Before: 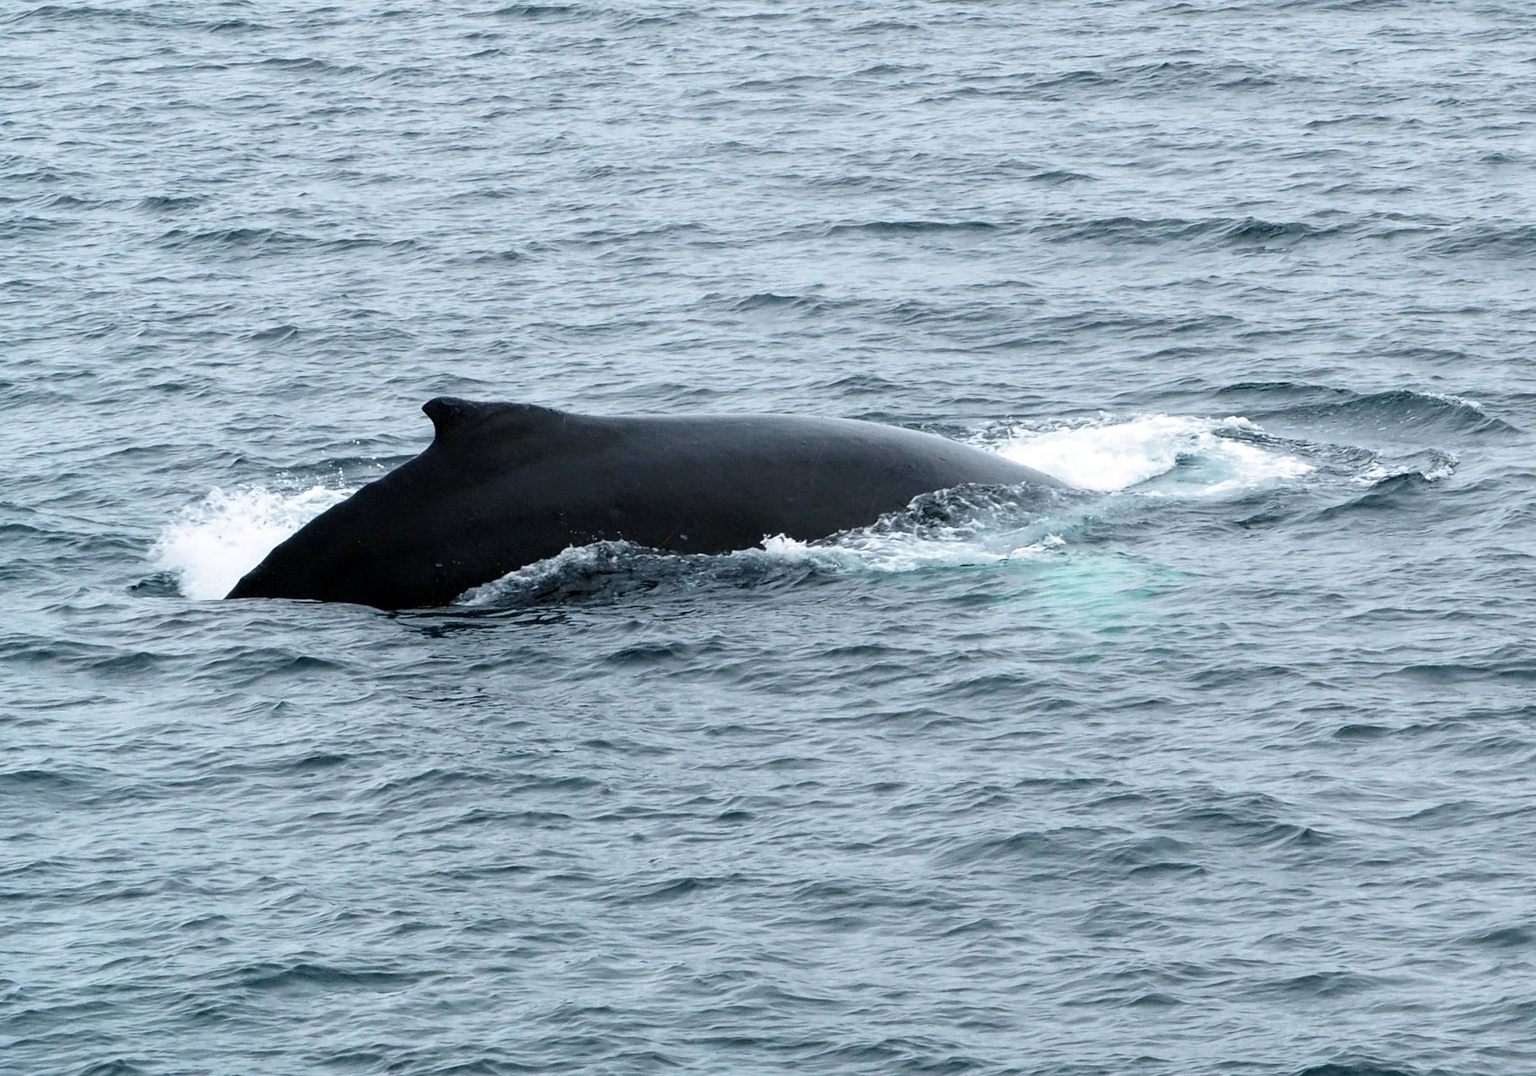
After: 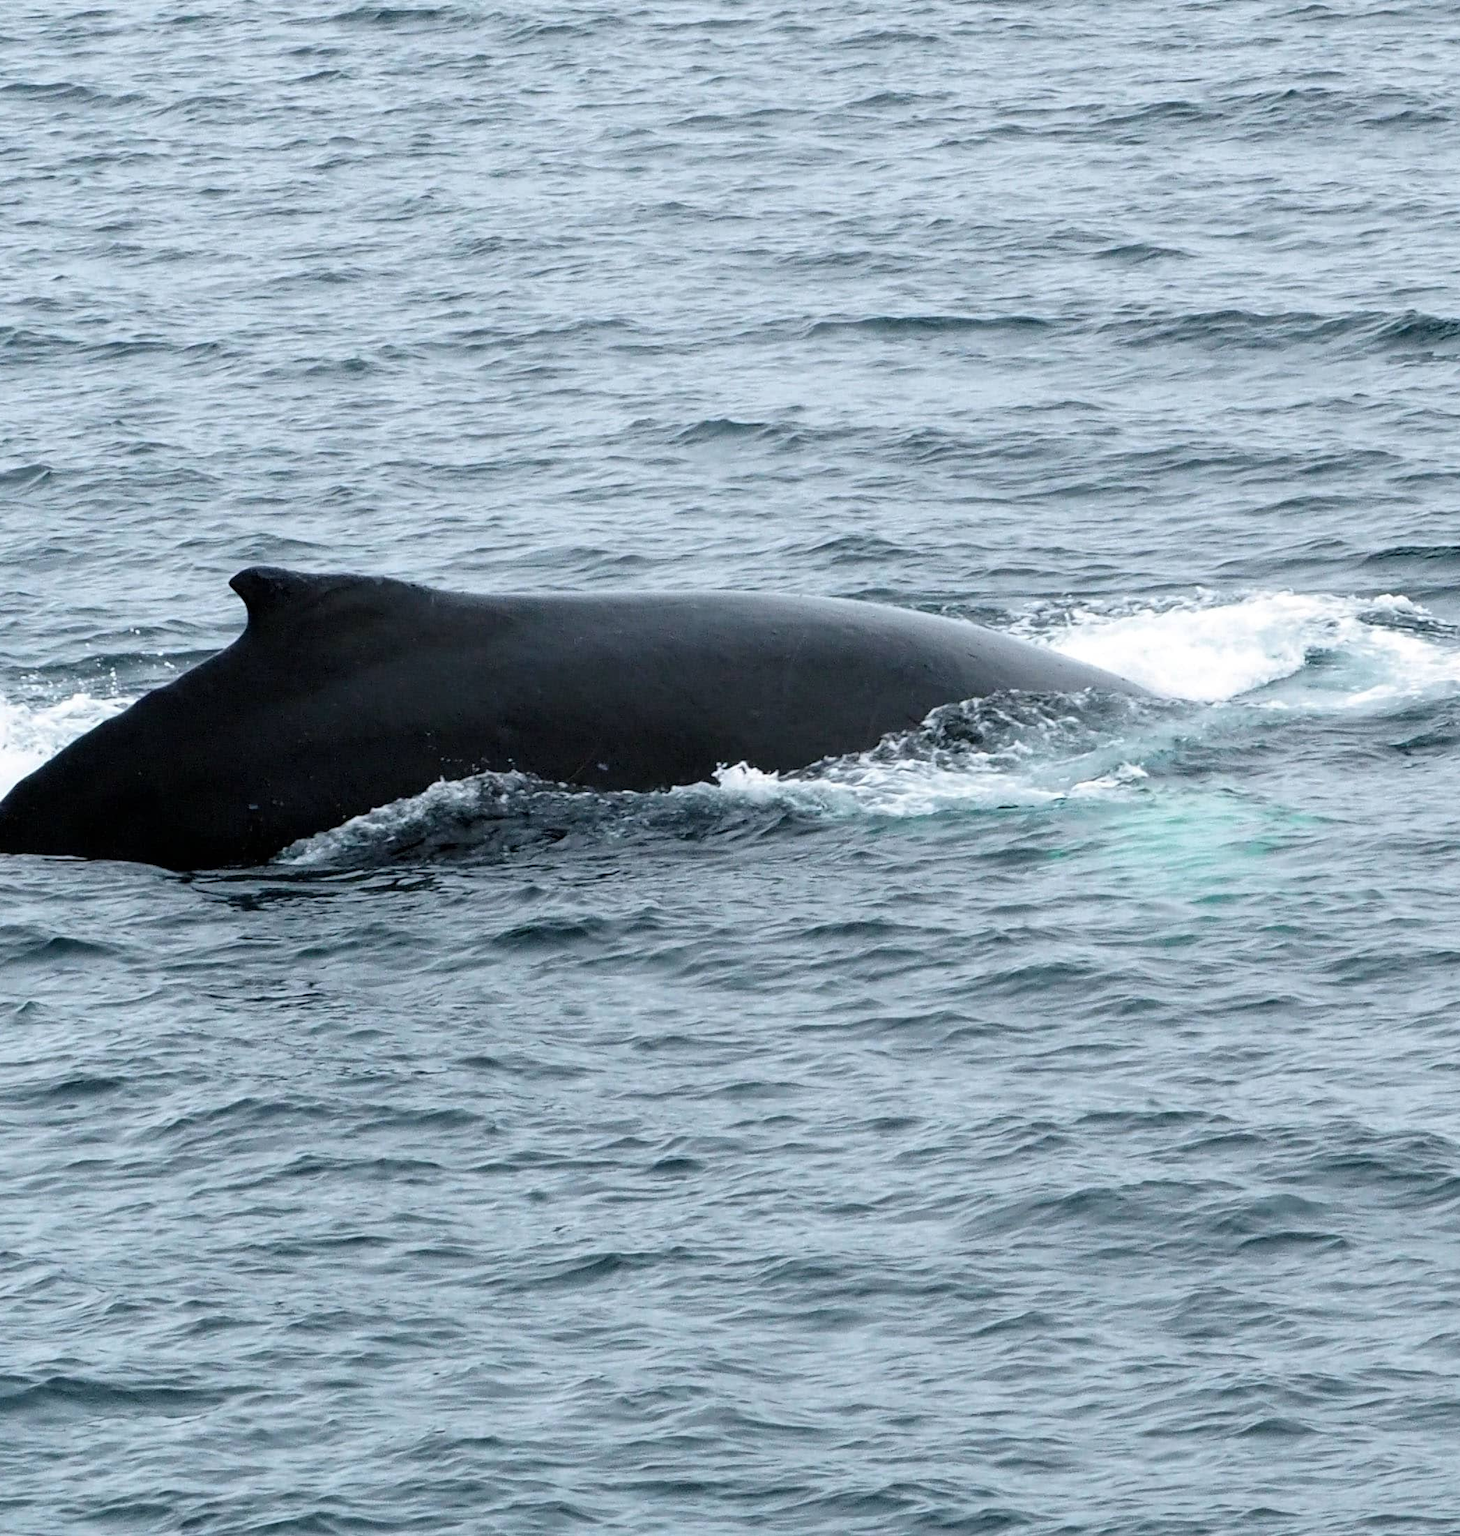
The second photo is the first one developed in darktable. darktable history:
crop: left 17.064%, right 16.374%
